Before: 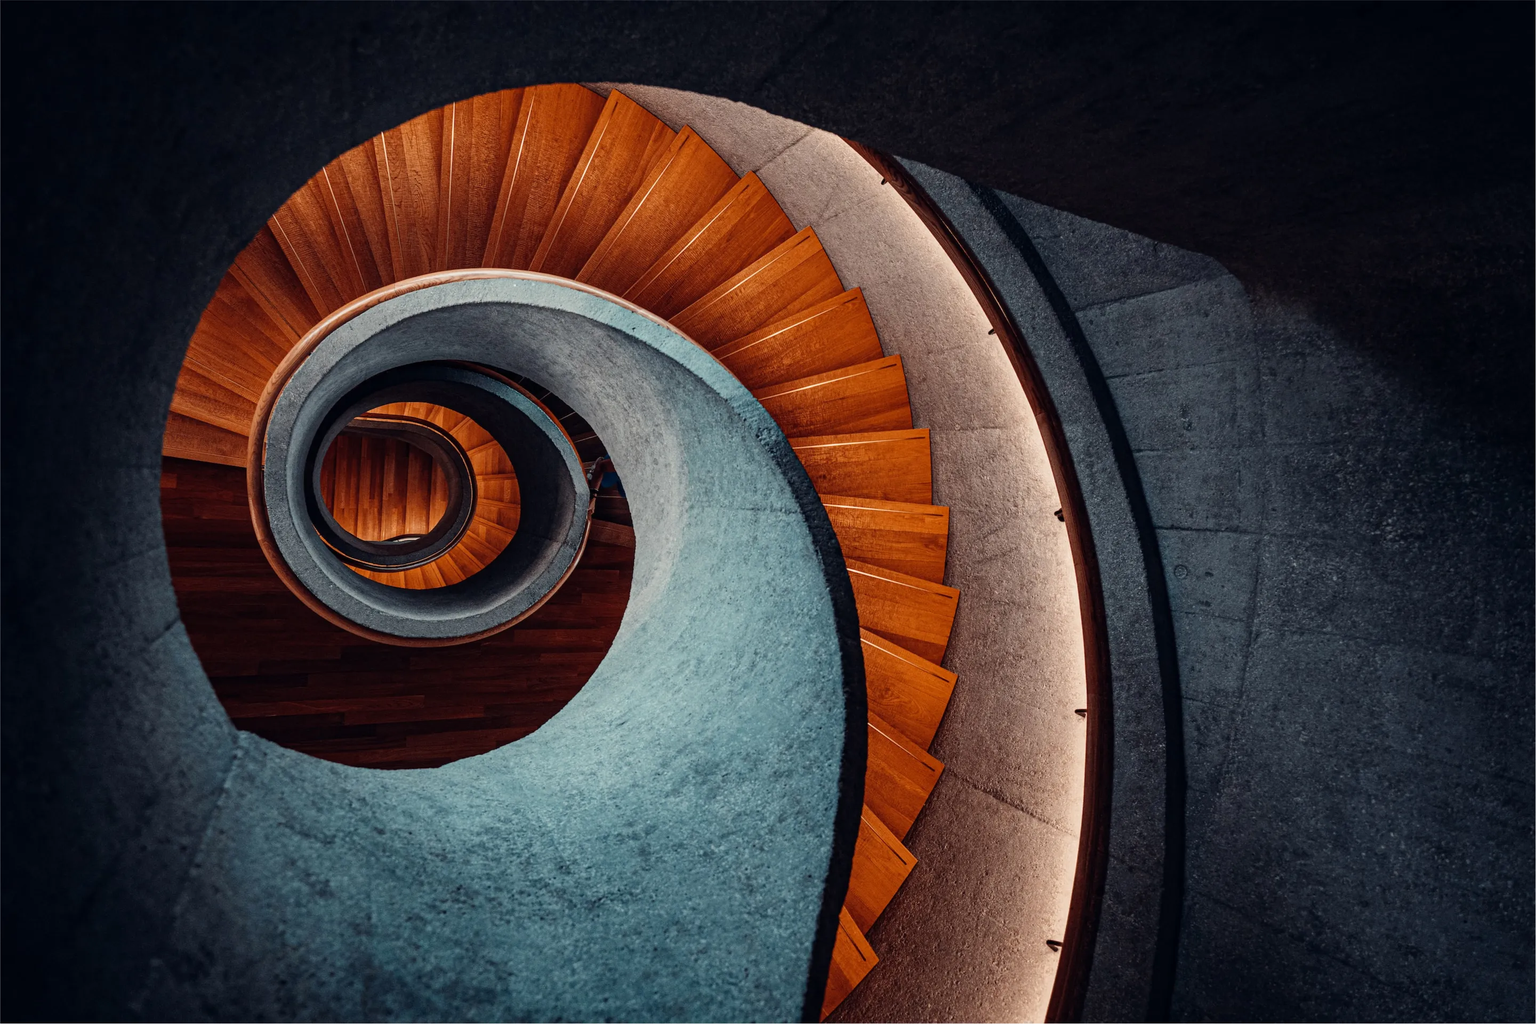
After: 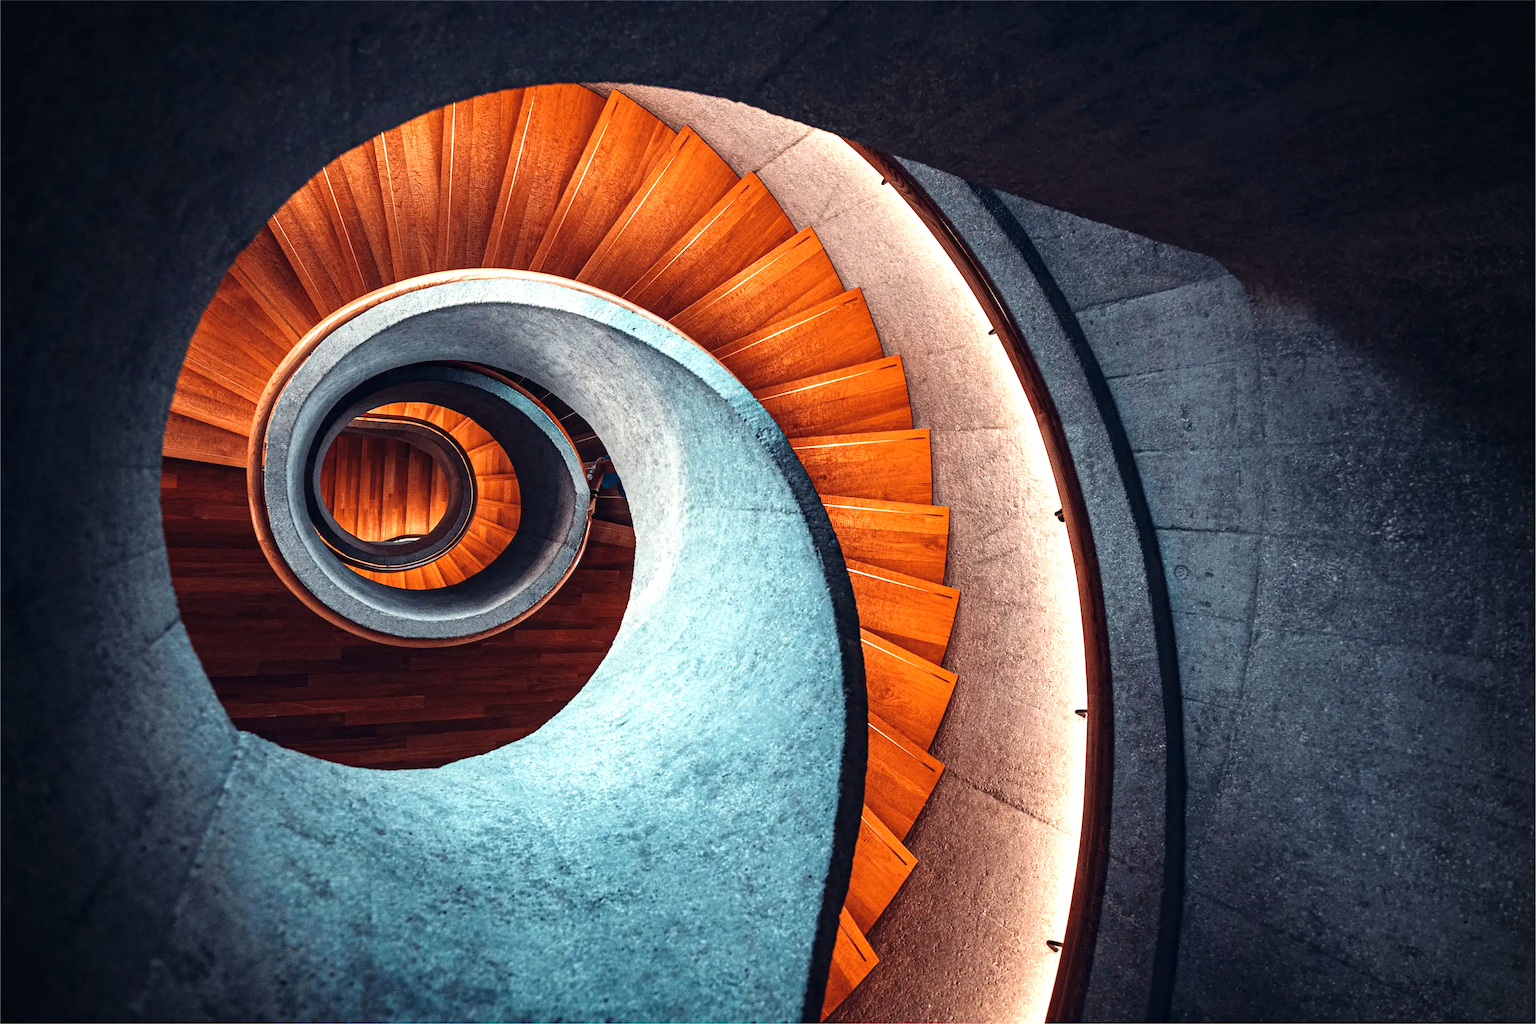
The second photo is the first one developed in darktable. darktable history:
velvia: strength 15%
exposure: black level correction 0, exposure 1.2 EV, compensate highlight preservation false
vignetting: on, module defaults
